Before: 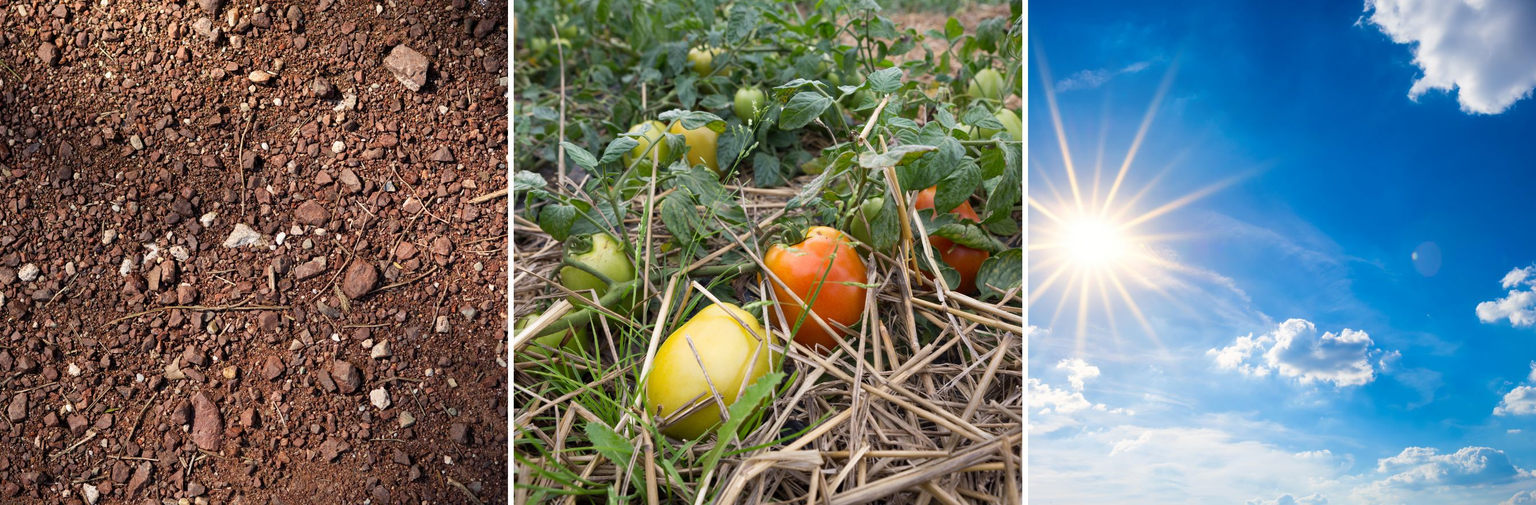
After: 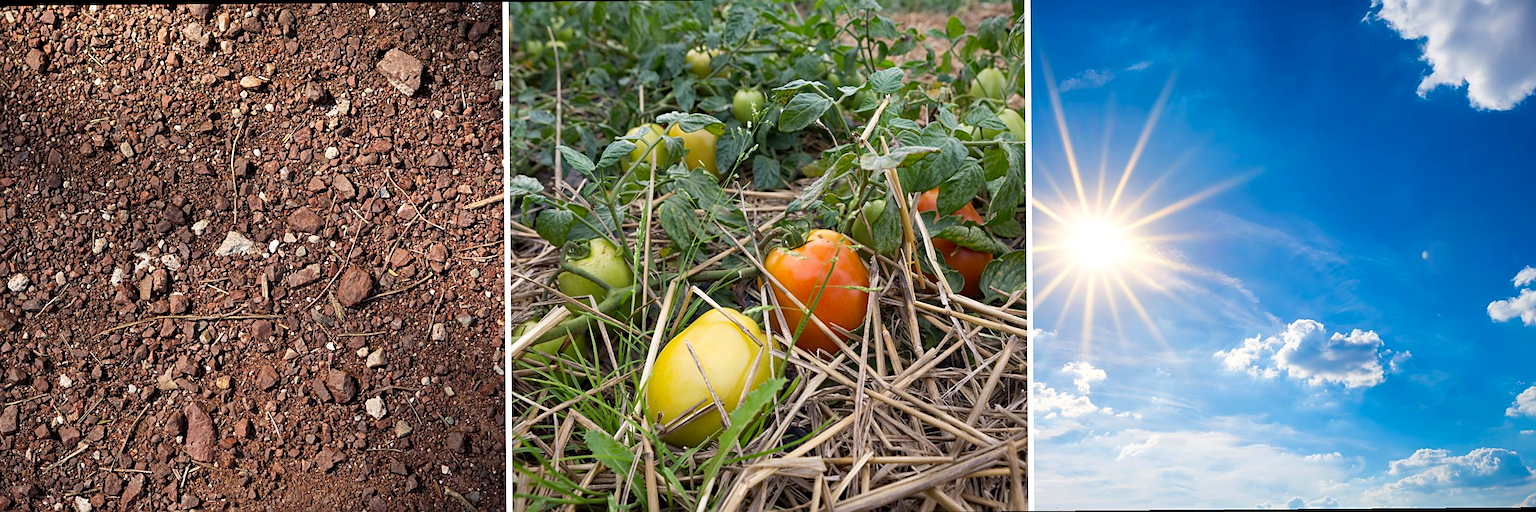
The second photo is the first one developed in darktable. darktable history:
haze removal: compatibility mode true, adaptive false
sharpen: on, module defaults
white balance: emerald 1
rotate and perspective: rotation -0.45°, automatic cropping original format, crop left 0.008, crop right 0.992, crop top 0.012, crop bottom 0.988
